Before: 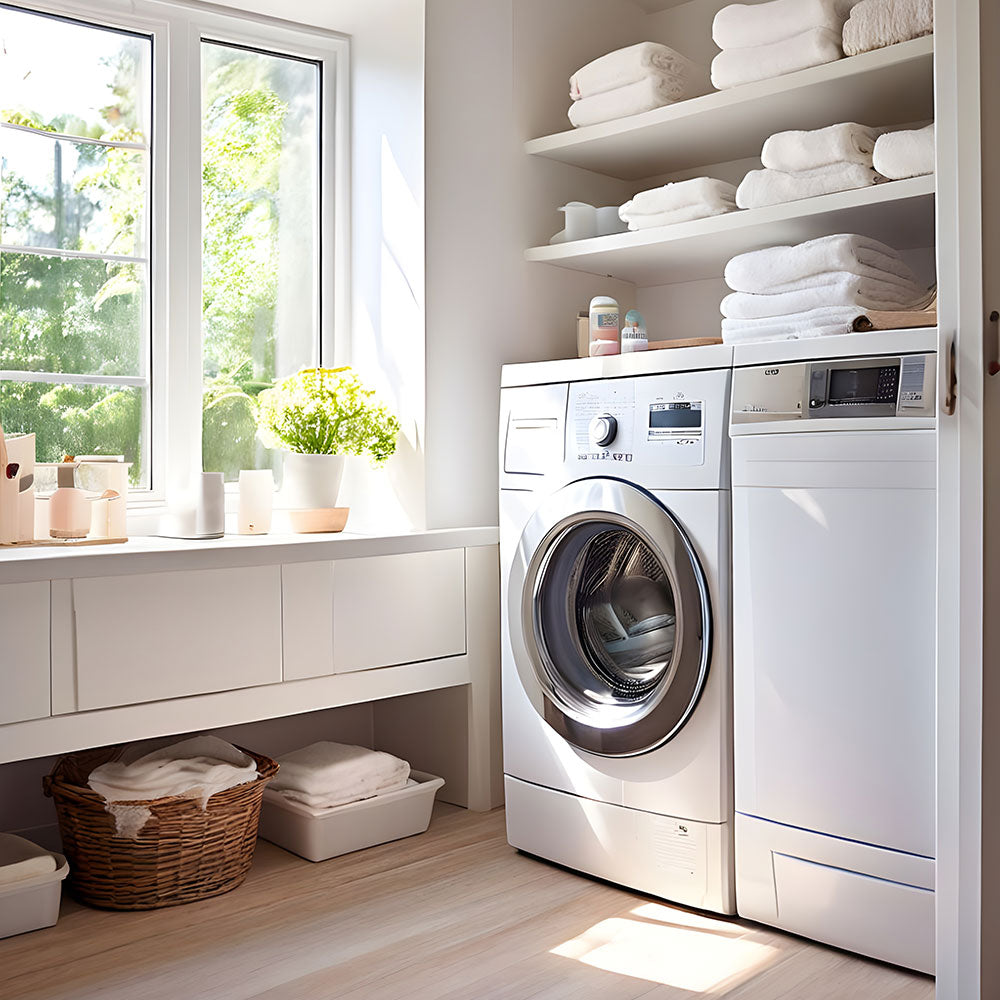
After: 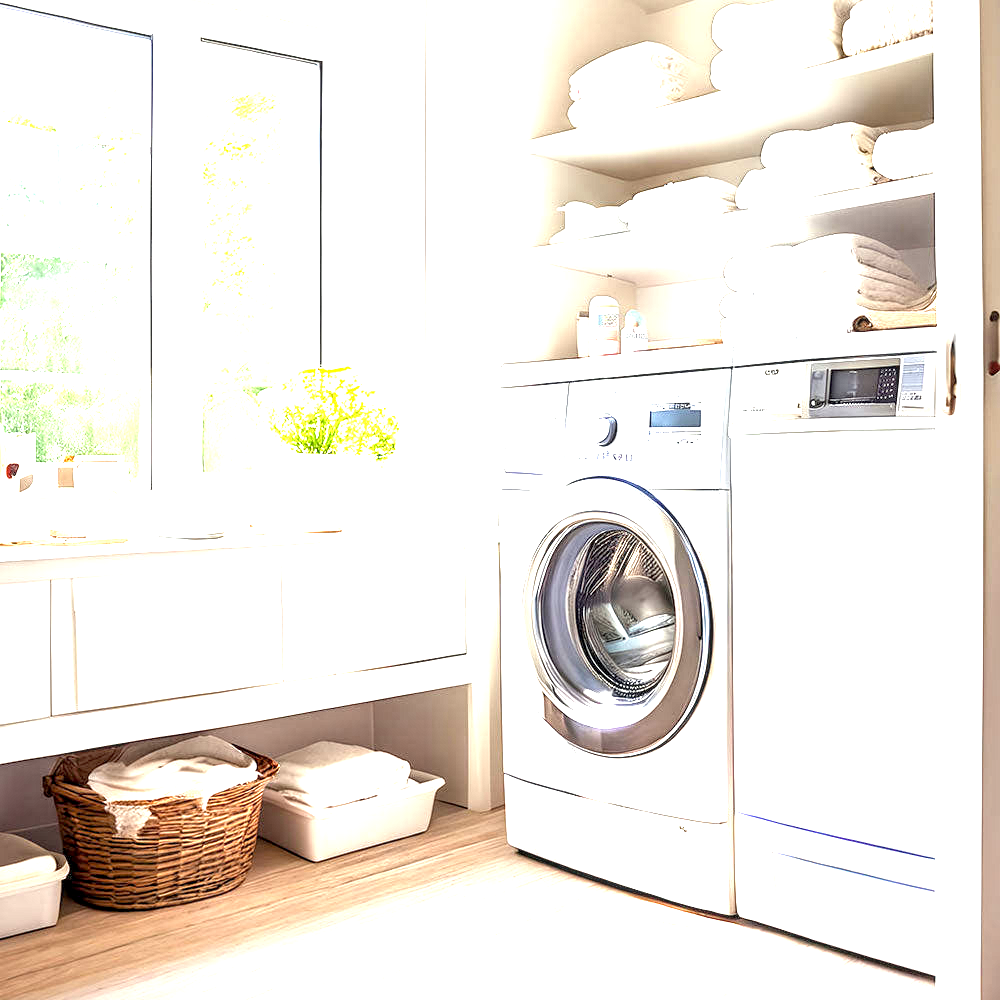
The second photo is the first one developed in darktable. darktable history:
color correction: highlights a* -2.47, highlights b* 2.46
exposure: black level correction 0.002, exposure 1.989 EV, compensate highlight preservation false
local contrast: detail 150%
